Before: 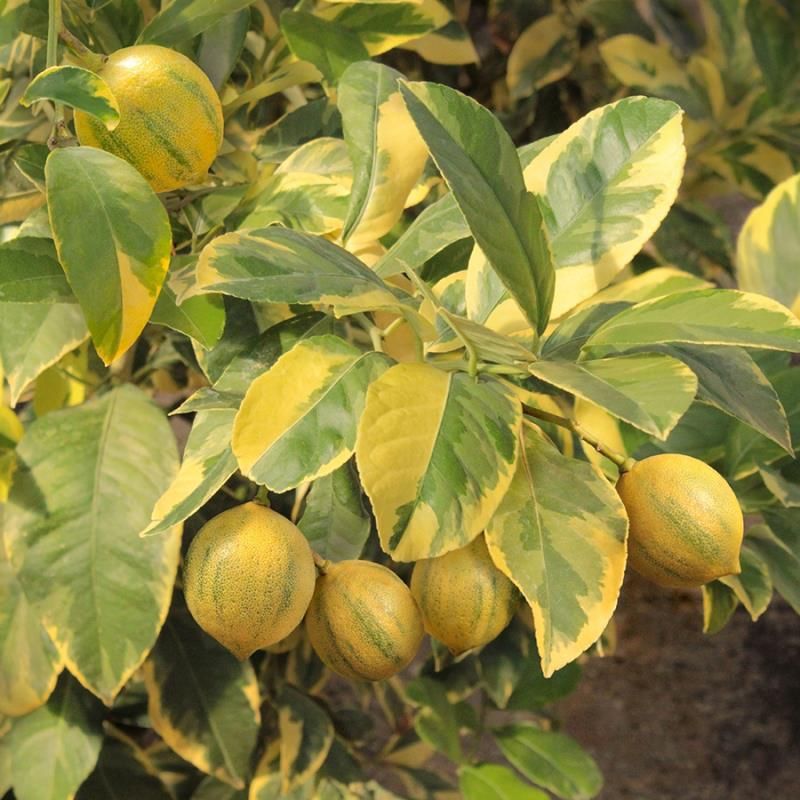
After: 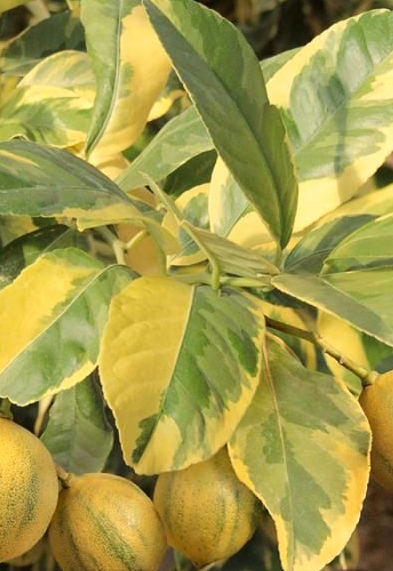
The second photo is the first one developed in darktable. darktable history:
shadows and highlights: shadows -30.29, highlights 29.74
exposure: compensate exposure bias true, compensate highlight preservation false
crop: left 32.207%, top 10.975%, right 18.652%, bottom 17.596%
